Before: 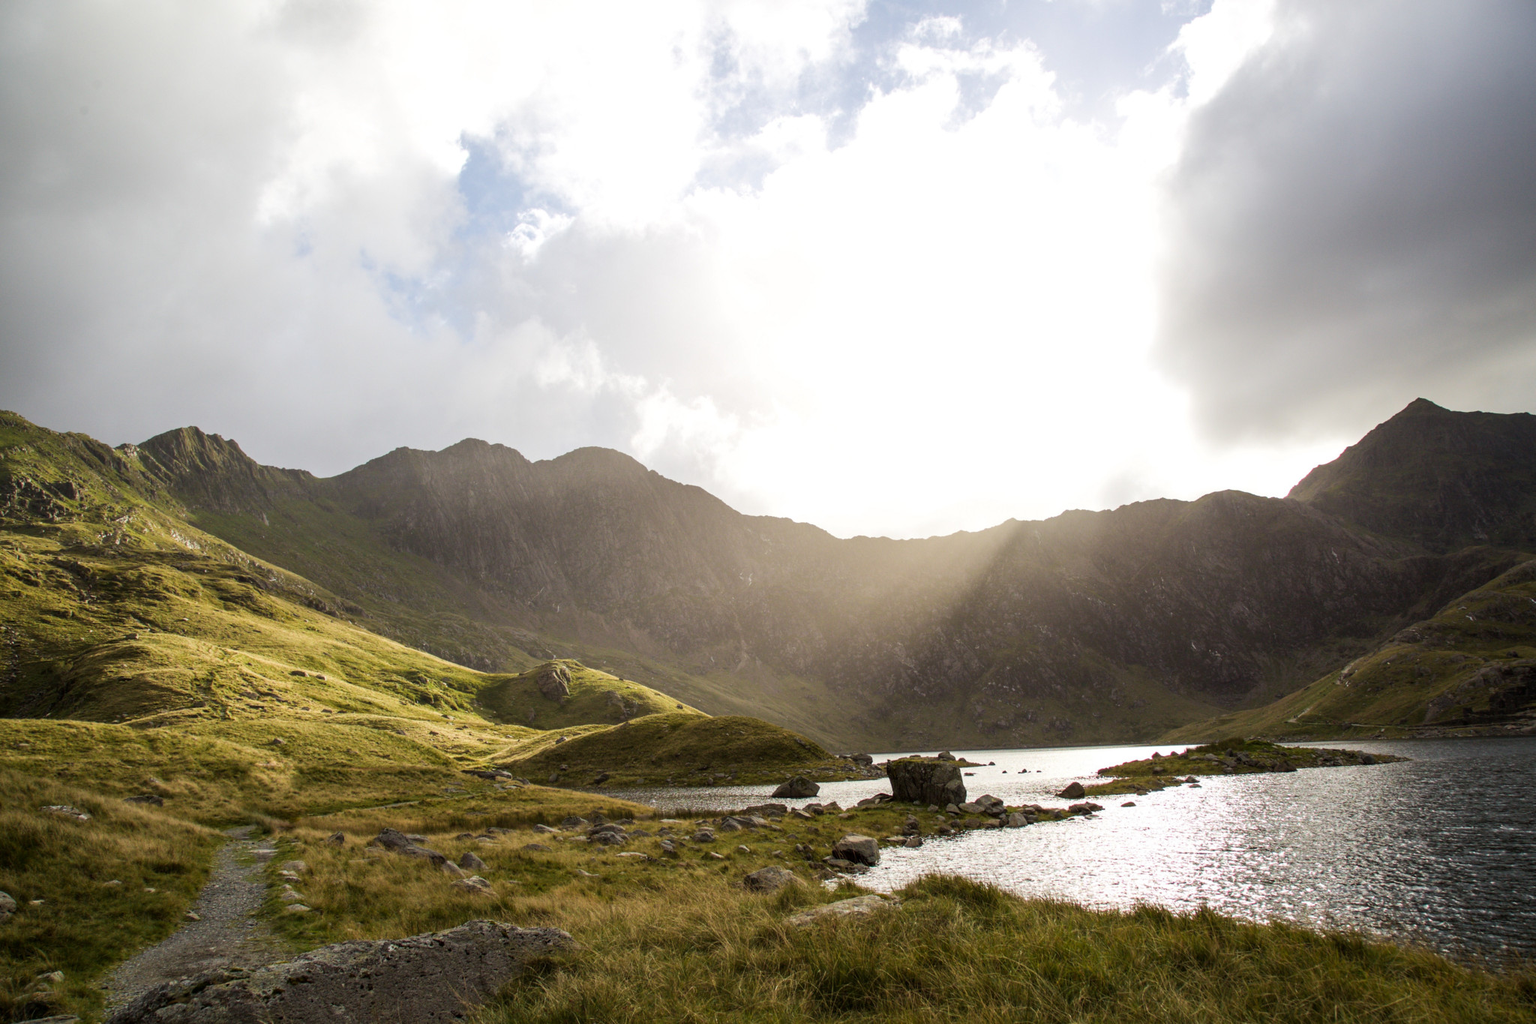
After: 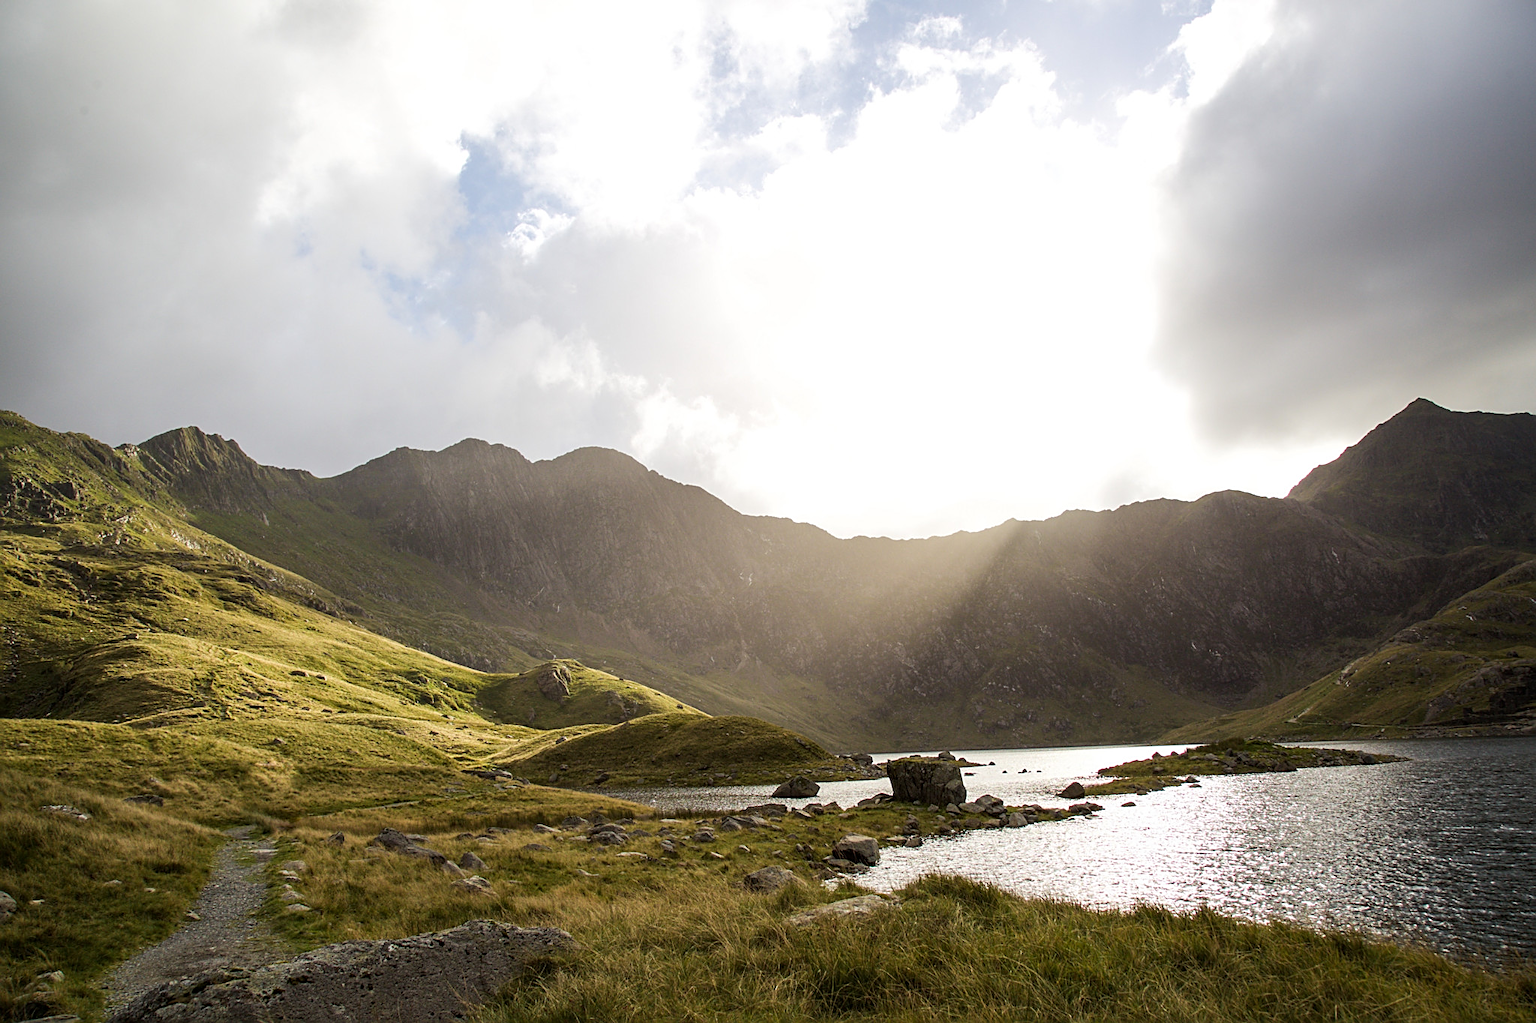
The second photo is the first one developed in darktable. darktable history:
sharpen: amount 0.583
